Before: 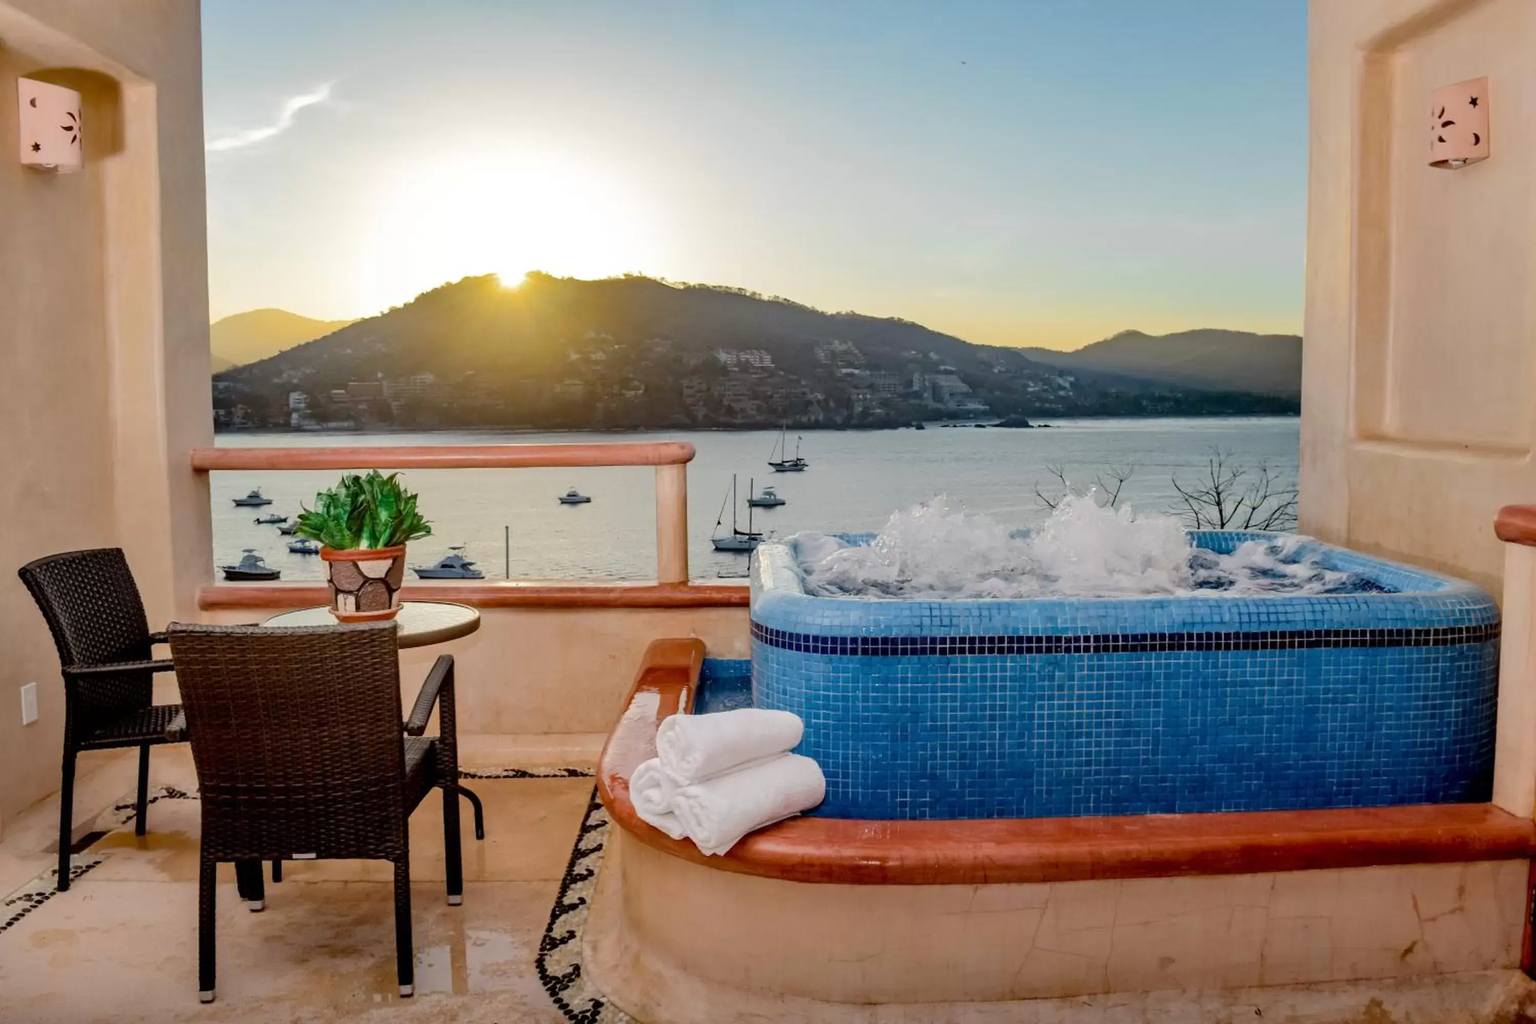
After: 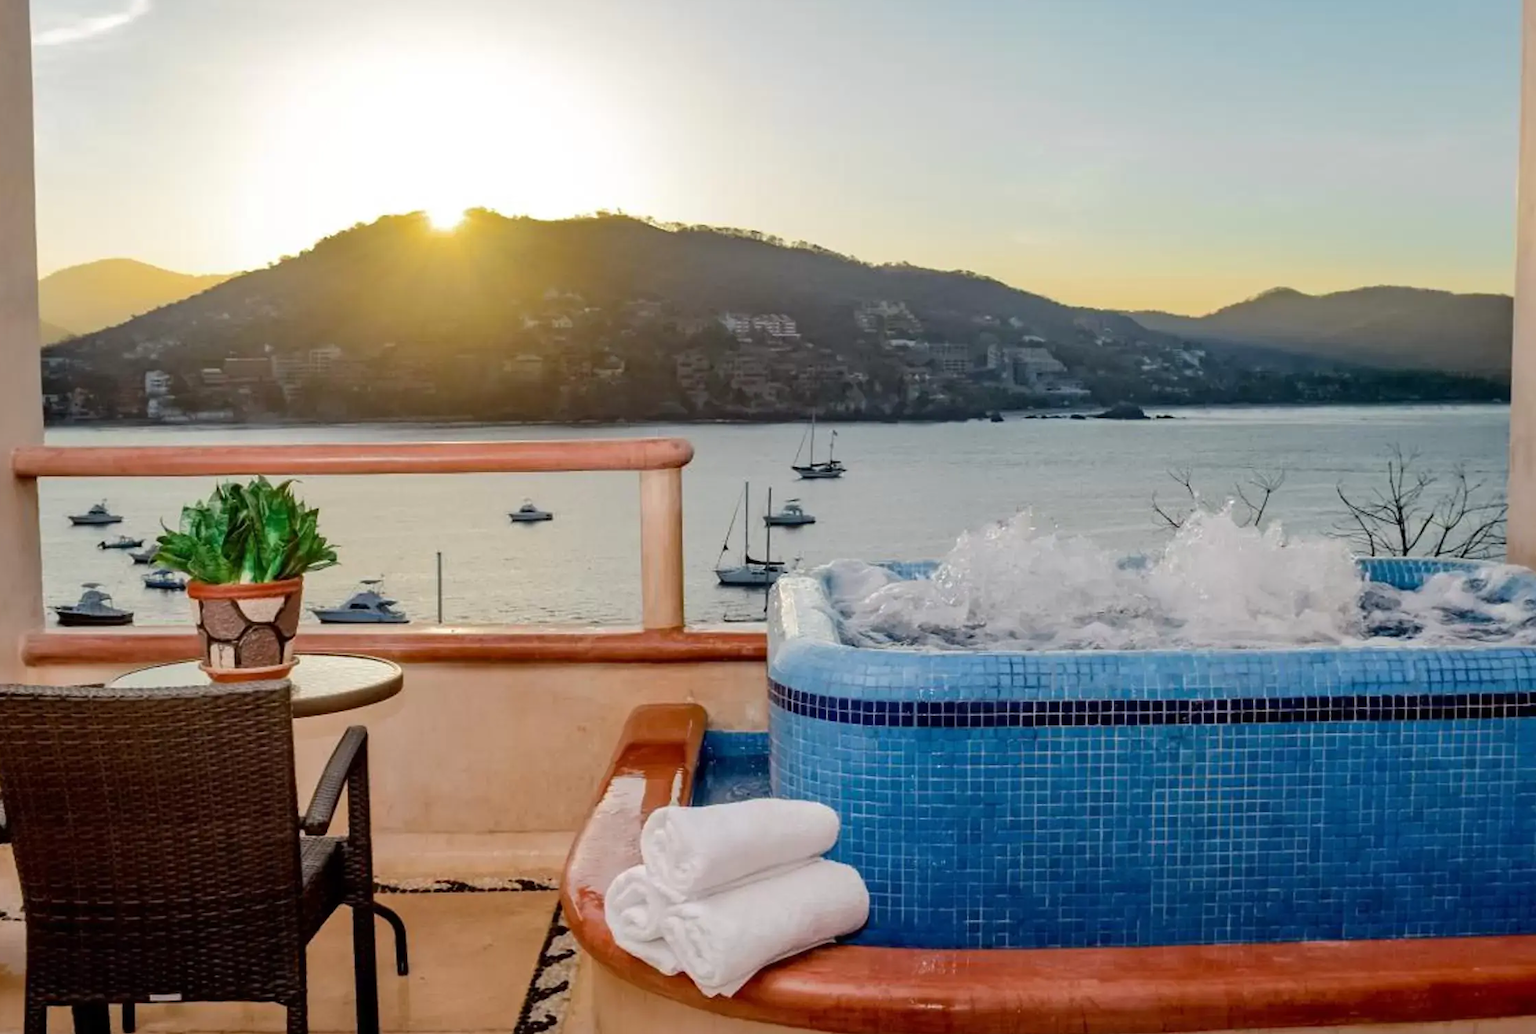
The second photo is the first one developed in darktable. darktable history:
crop and rotate: left 11.863%, top 11.457%, right 14.057%, bottom 13.729%
